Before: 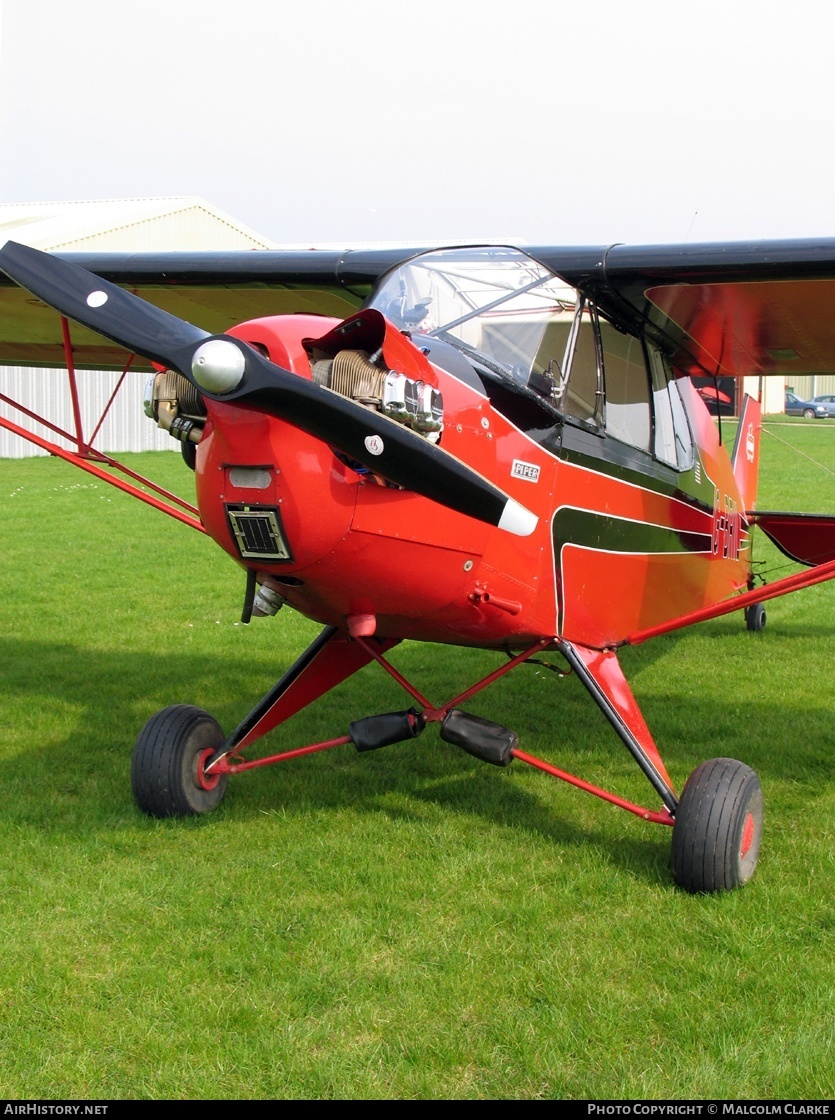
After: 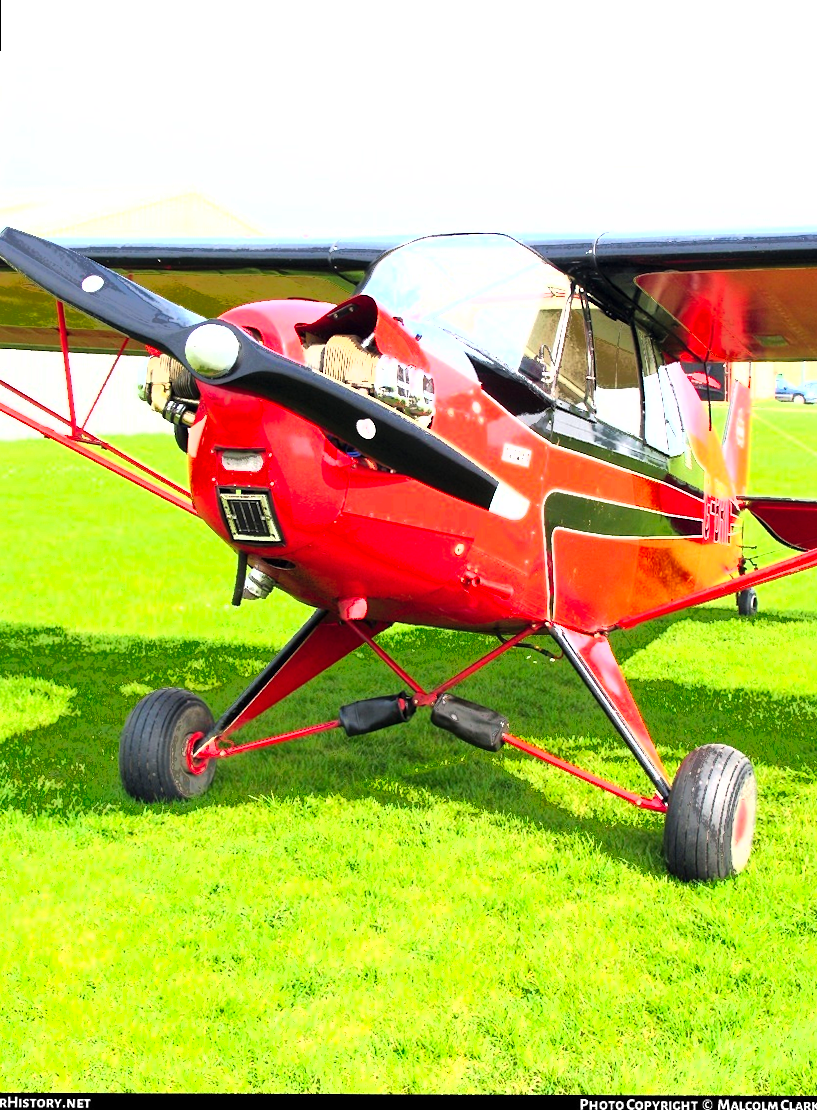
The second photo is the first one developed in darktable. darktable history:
levels: levels [0, 0.281, 0.562]
fill light: exposure -0.73 EV, center 0.69, width 2.2
rotate and perspective: rotation 0.226°, lens shift (vertical) -0.042, crop left 0.023, crop right 0.982, crop top 0.006, crop bottom 0.994
